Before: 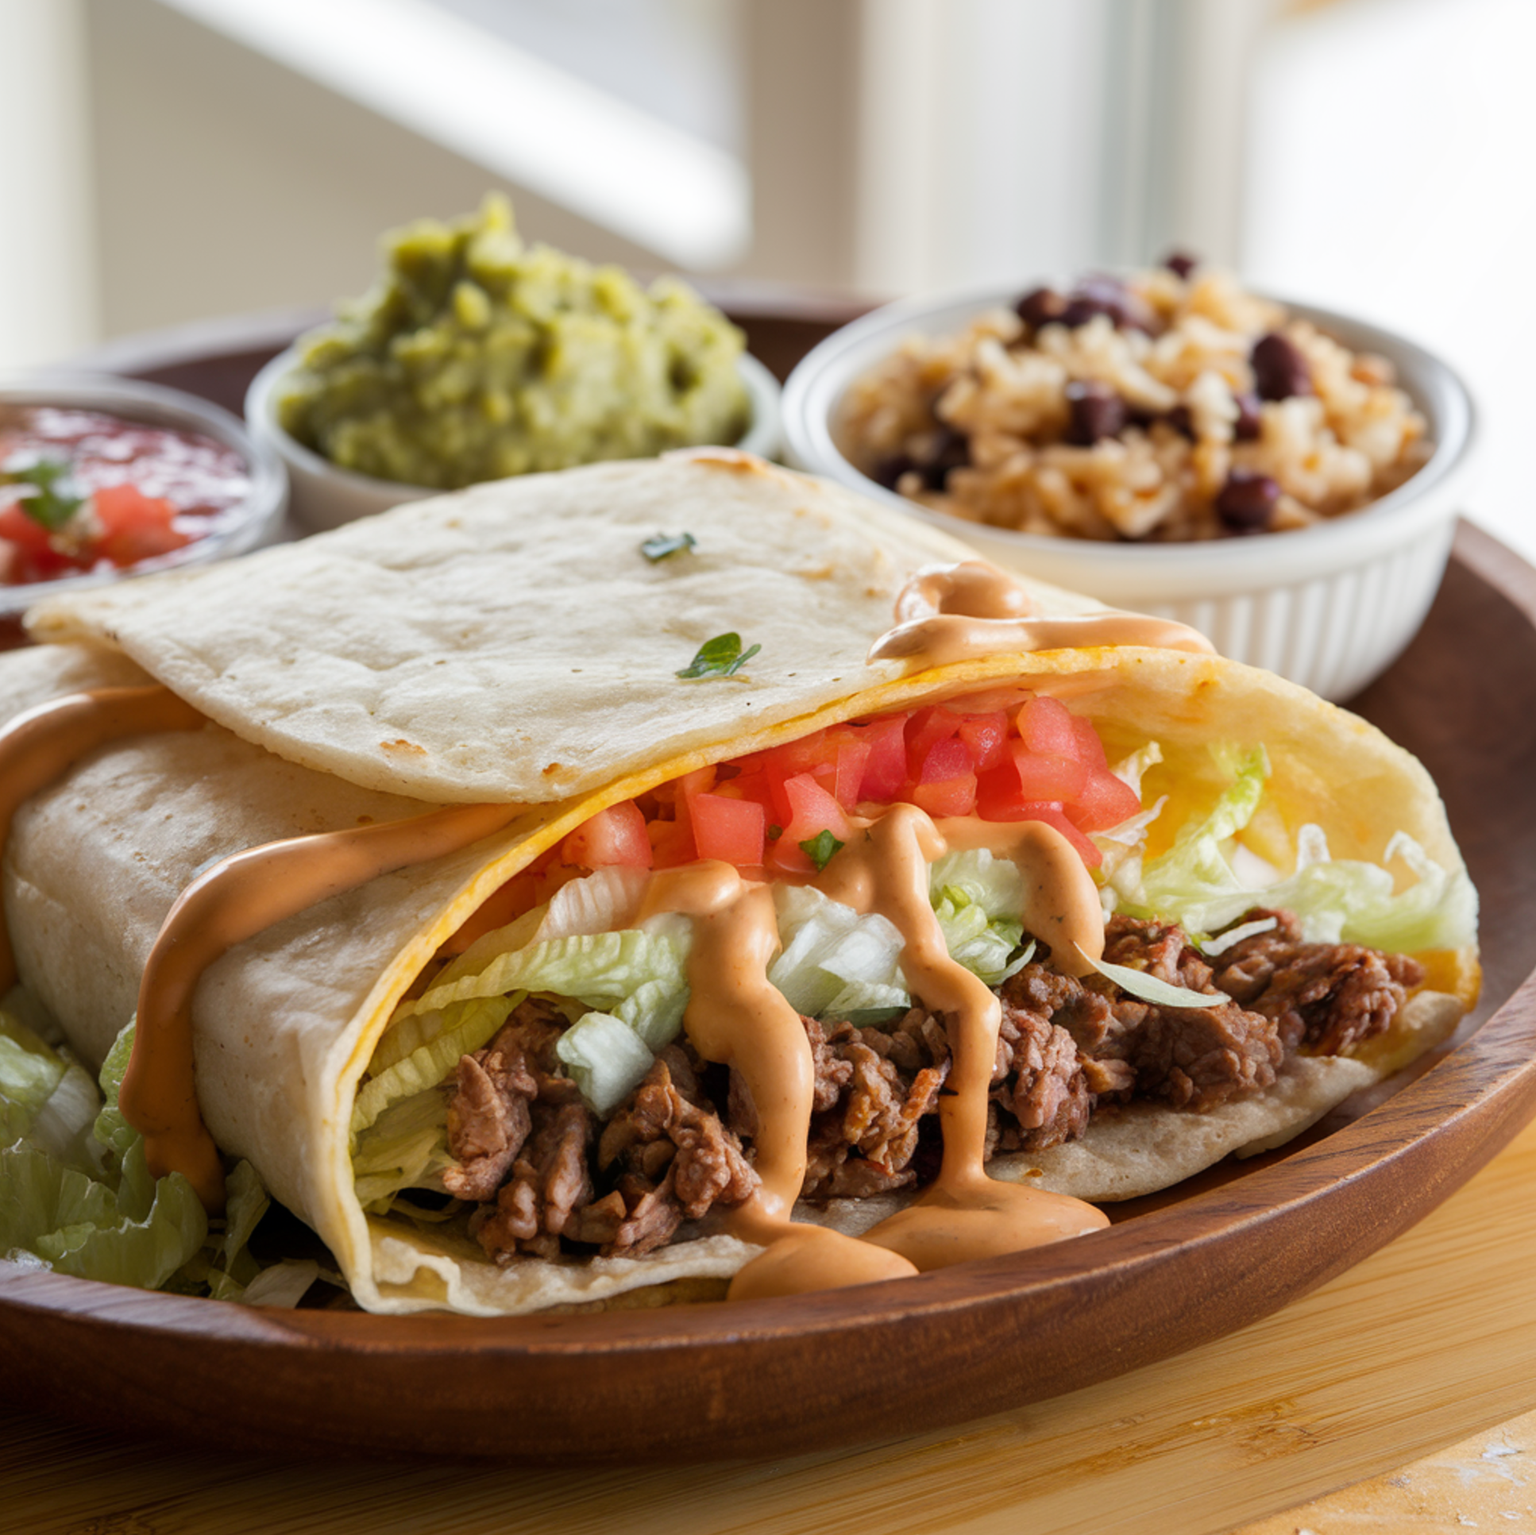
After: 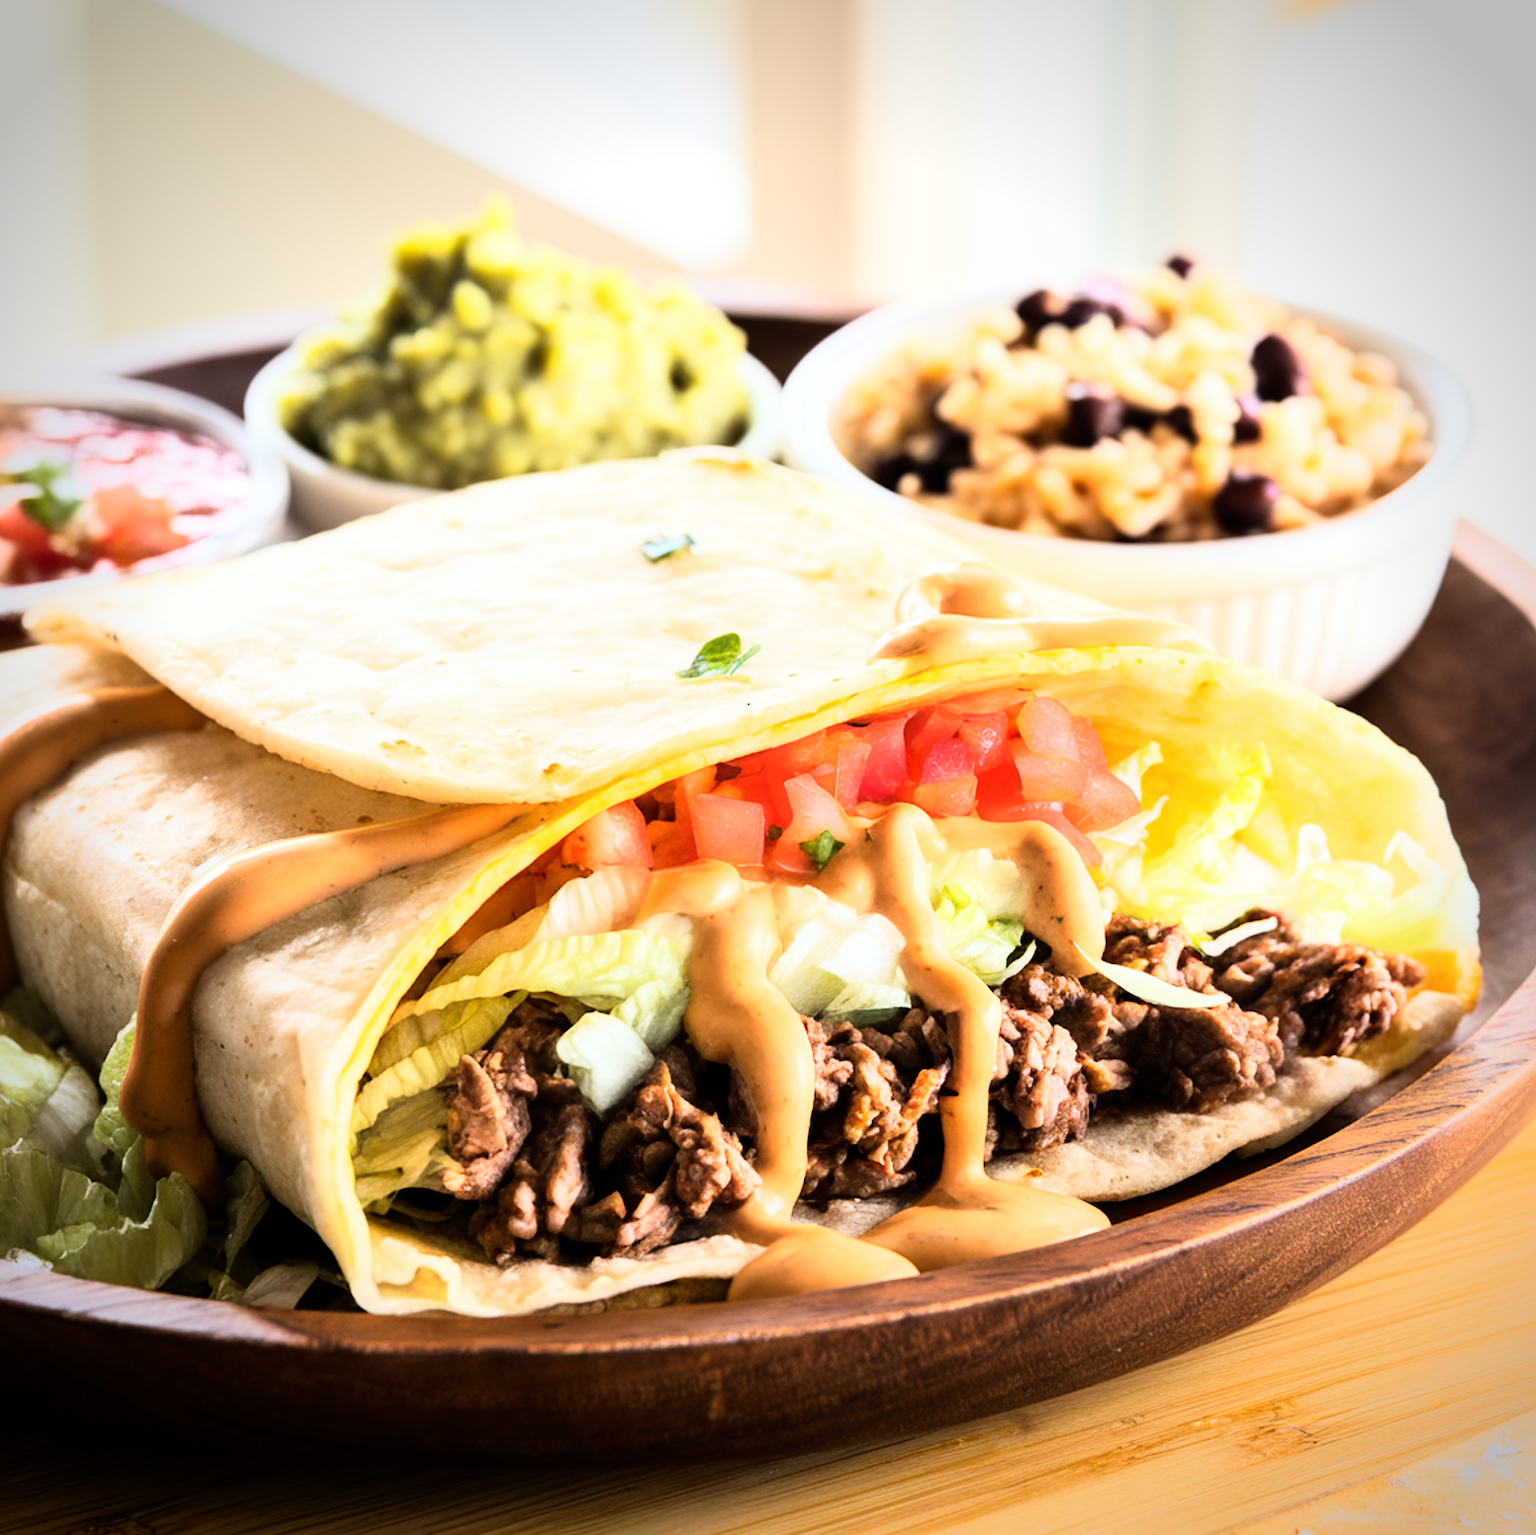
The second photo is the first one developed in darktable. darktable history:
exposure: exposure 0.127 EV, compensate highlight preservation false
rgb curve: curves: ch0 [(0, 0) (0.21, 0.15) (0.24, 0.21) (0.5, 0.75) (0.75, 0.96) (0.89, 0.99) (1, 1)]; ch1 [(0, 0.02) (0.21, 0.13) (0.25, 0.2) (0.5, 0.67) (0.75, 0.9) (0.89, 0.97) (1, 1)]; ch2 [(0, 0.02) (0.21, 0.13) (0.25, 0.2) (0.5, 0.67) (0.75, 0.9) (0.89, 0.97) (1, 1)], compensate middle gray true
vignetting: saturation 0, unbound false
